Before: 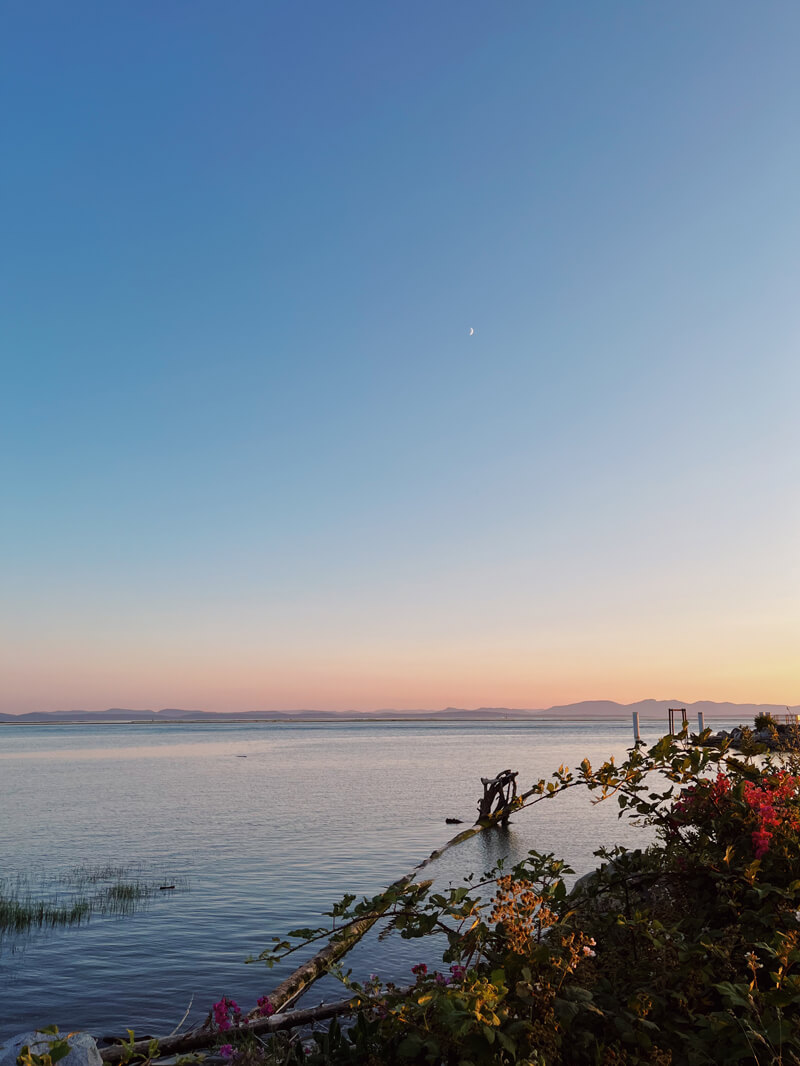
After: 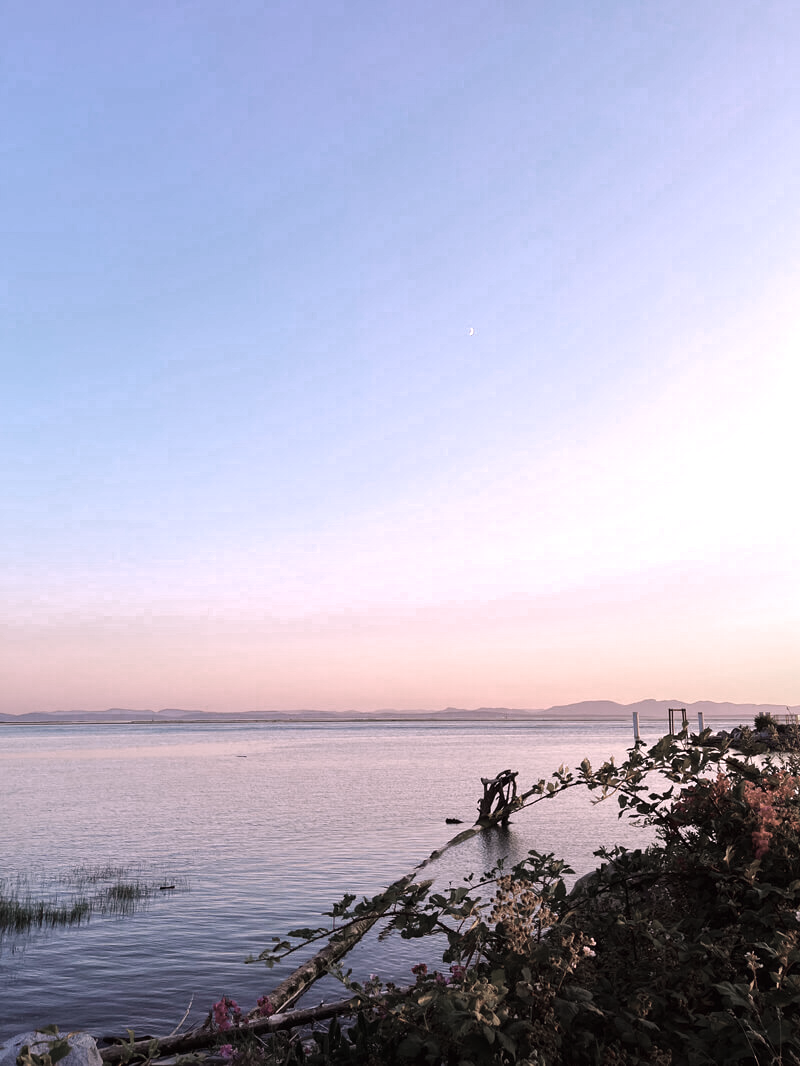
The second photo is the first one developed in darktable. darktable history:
color zones: curves: ch0 [(0, 0.613) (0.01, 0.613) (0.245, 0.448) (0.498, 0.529) (0.642, 0.665) (0.879, 0.777) (0.99, 0.613)]; ch1 [(0, 0.272) (0.219, 0.127) (0.724, 0.346)]
white balance: red 1.188, blue 1.11
